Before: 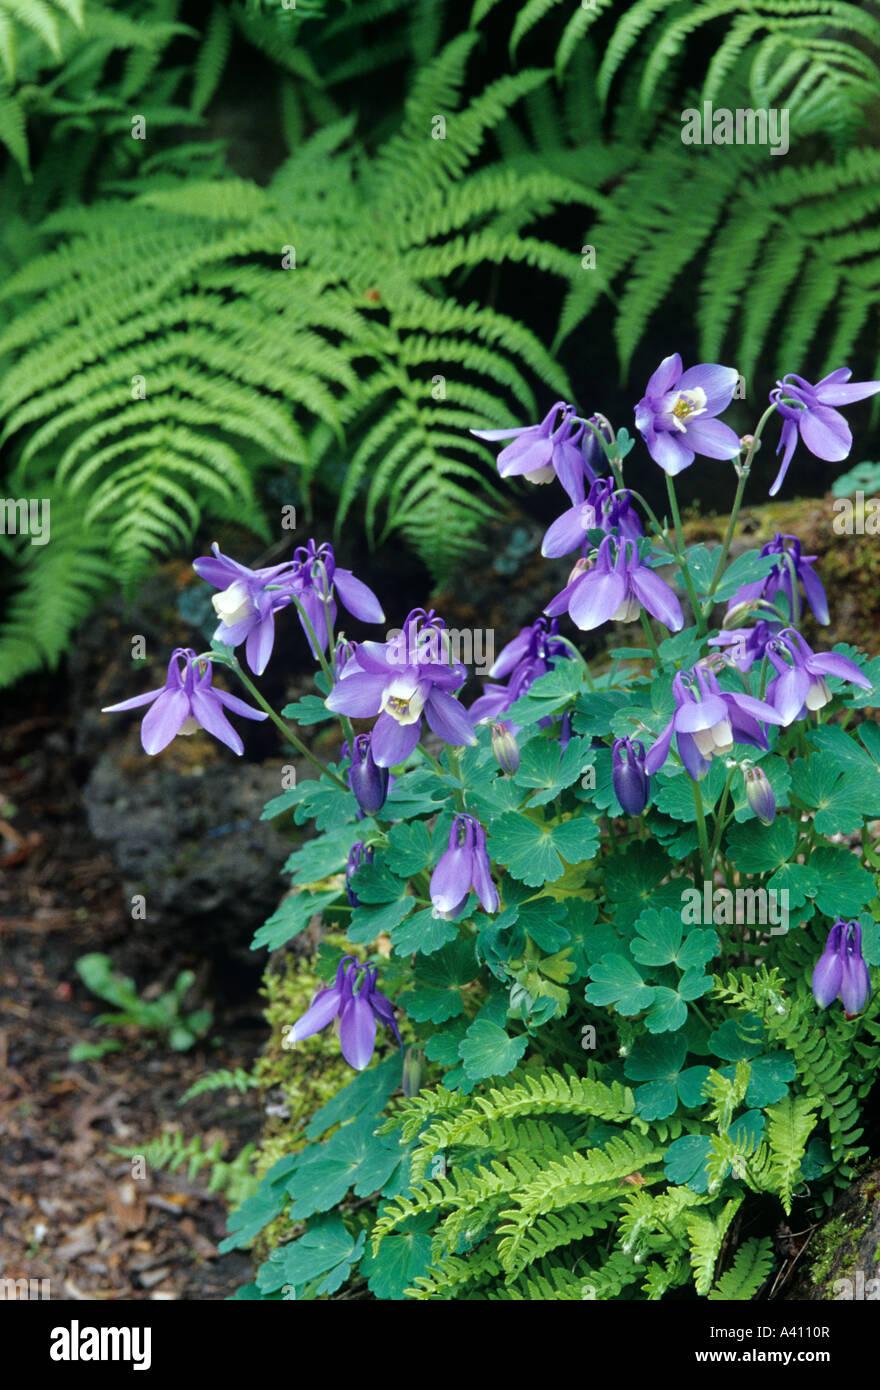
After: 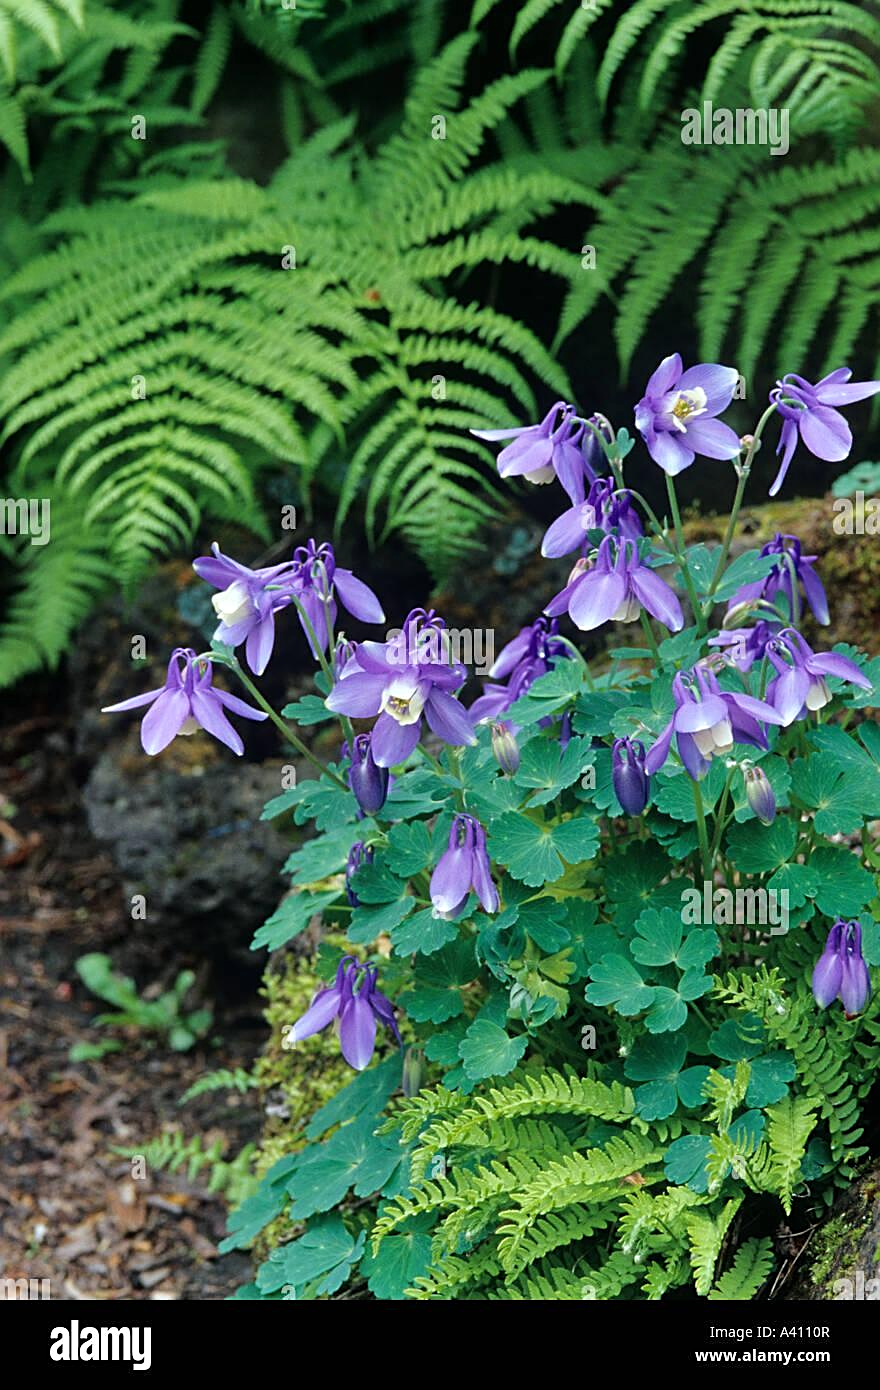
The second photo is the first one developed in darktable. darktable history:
tone equalizer: on, module defaults
sharpen: on, module defaults
shadows and highlights: shadows 36.91, highlights -27.62, highlights color adjustment 0.678%, soften with gaussian
